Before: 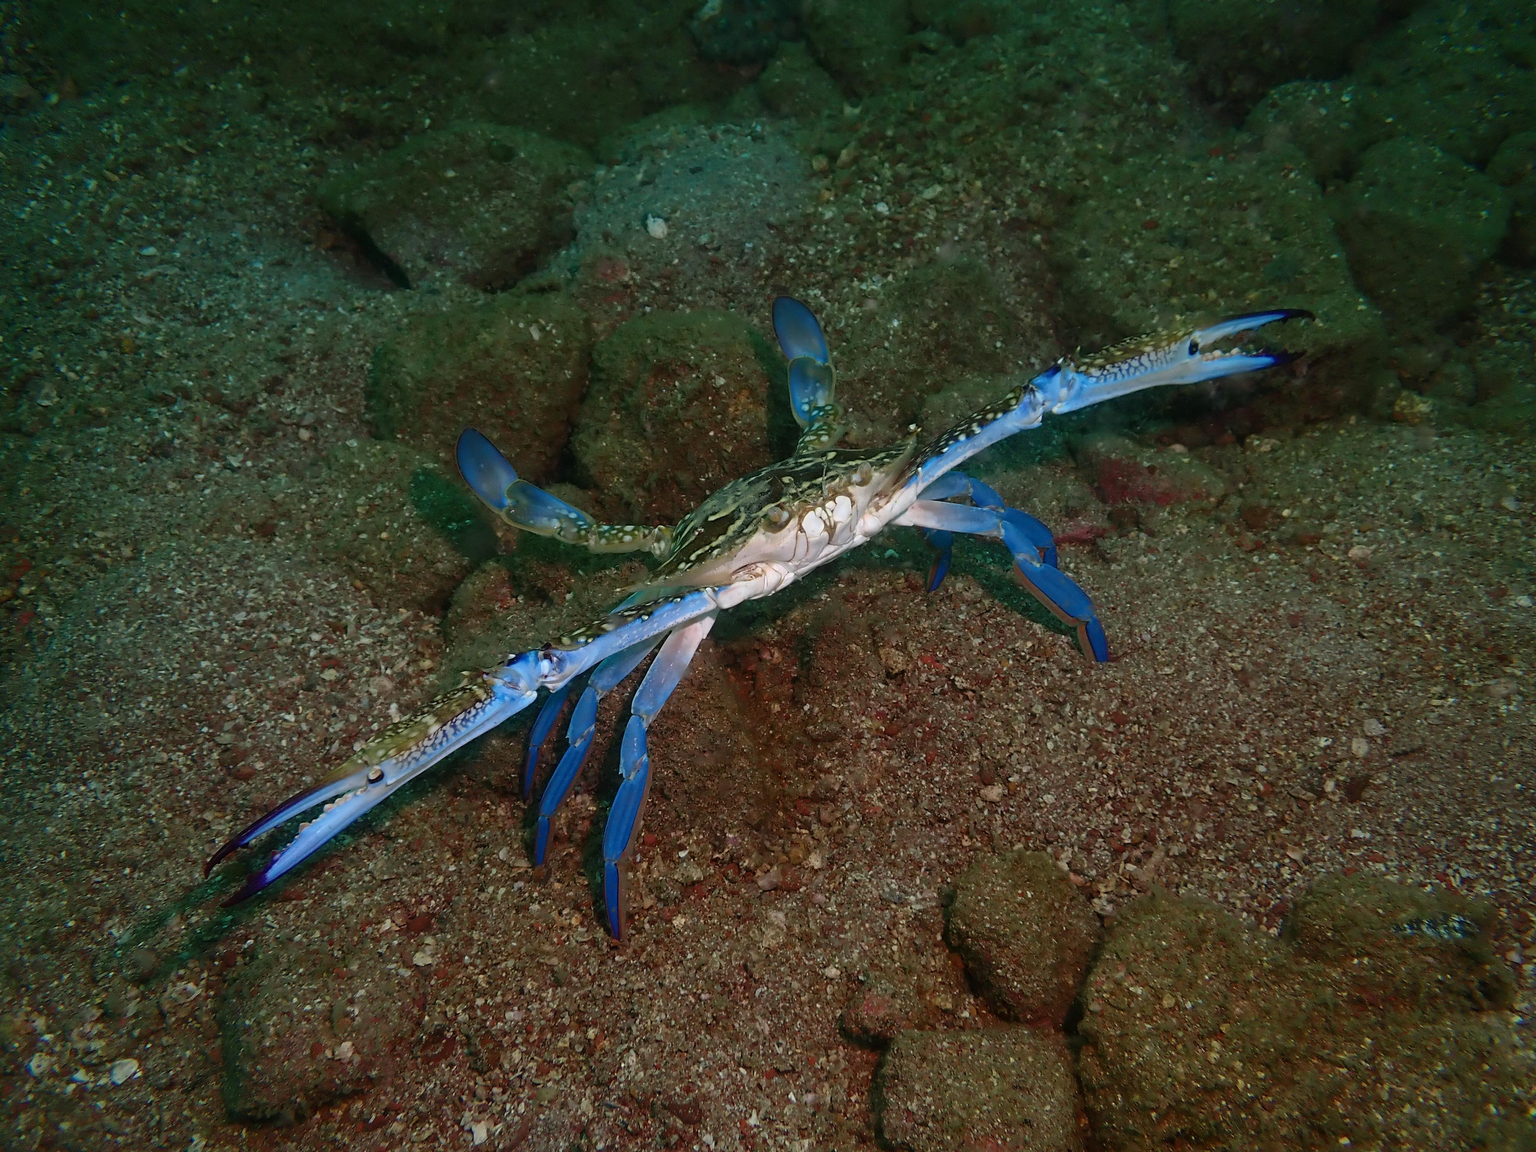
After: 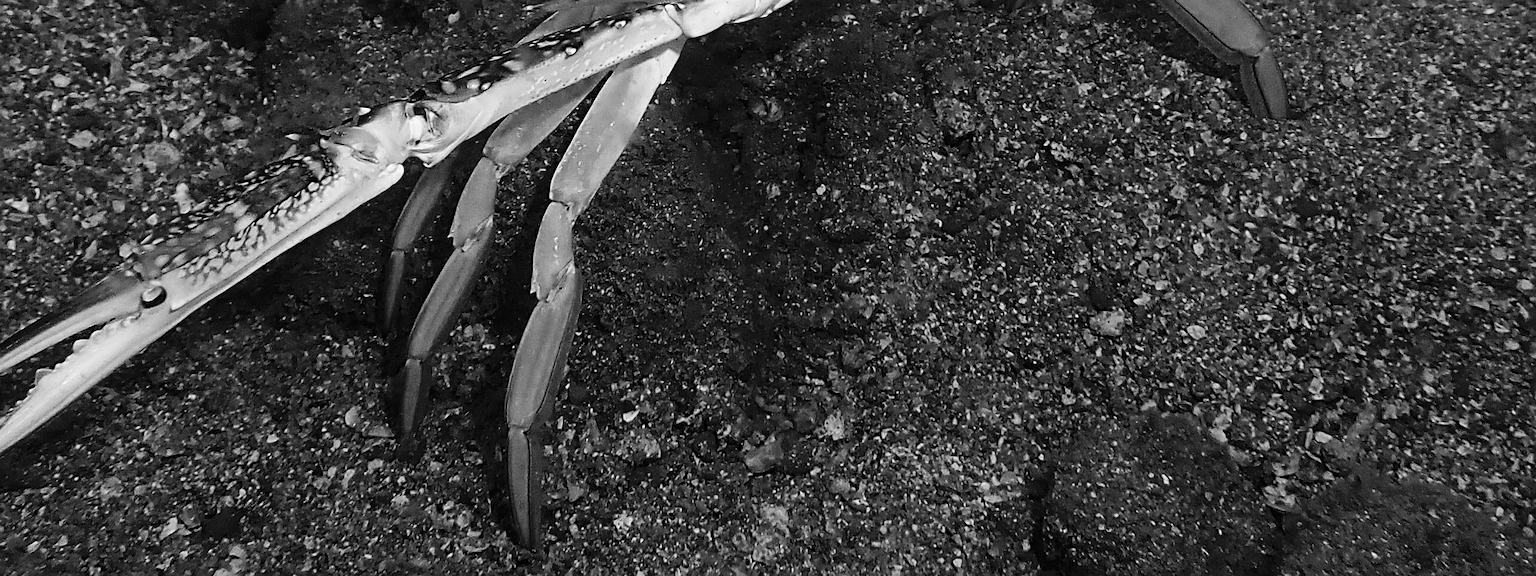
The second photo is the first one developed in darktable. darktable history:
color calibration: output gray [0.253, 0.26, 0.487, 0], gray › normalize channels true, illuminant custom, x 0.368, y 0.373, temperature 4350.83 K, gamut compression 0.017
crop: left 18.012%, top 50.788%, right 17.41%, bottom 16.867%
exposure: compensate exposure bias true, compensate highlight preservation false
sharpen: radius 2.768
base curve: curves: ch0 [(0, 0) (0.036, 0.025) (0.121, 0.166) (0.206, 0.329) (0.605, 0.79) (1, 1)], preserve colors none
